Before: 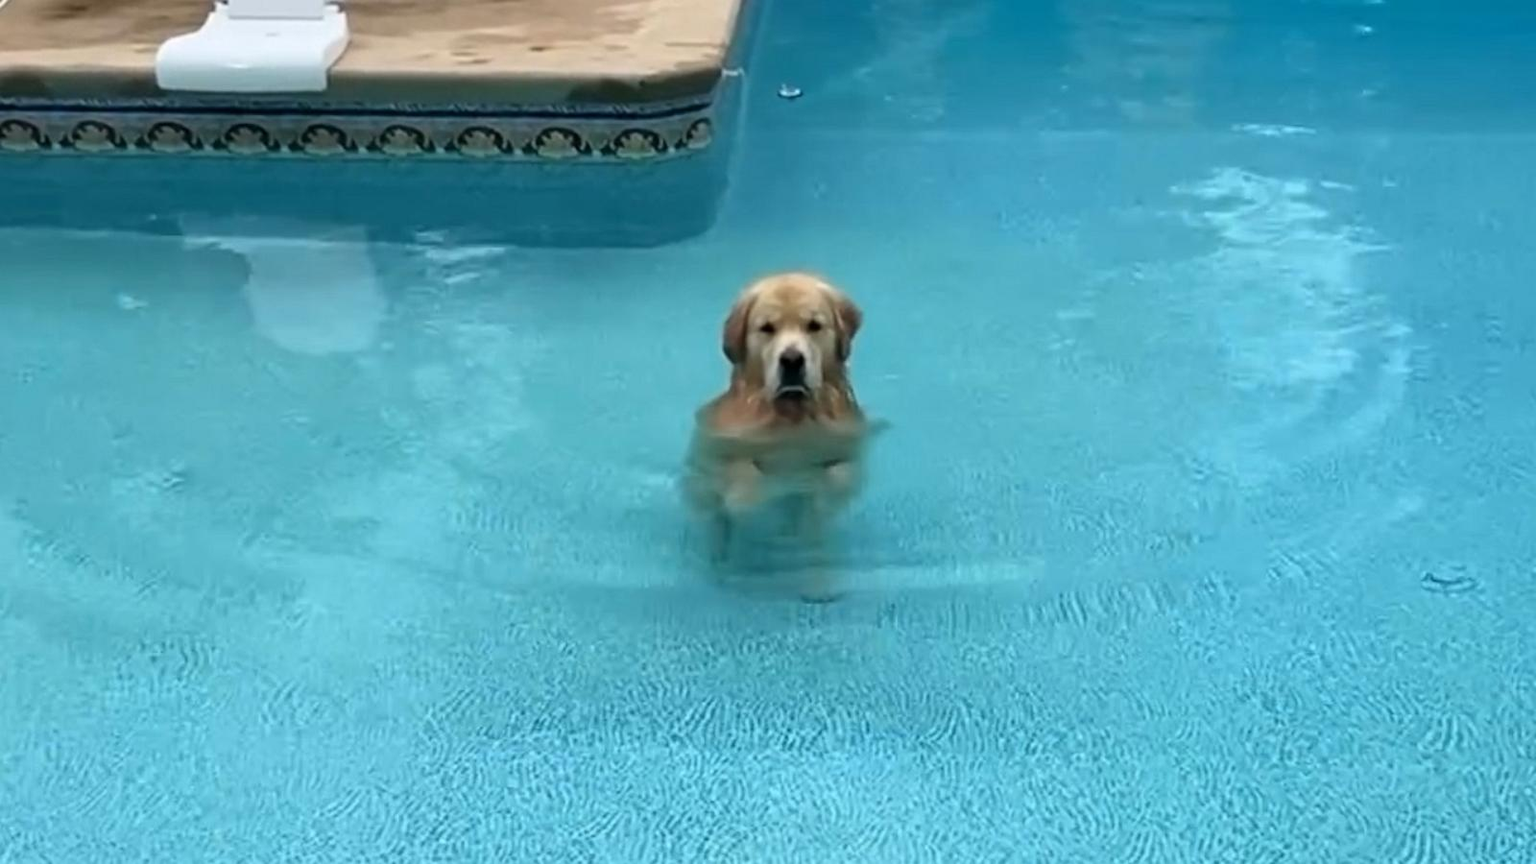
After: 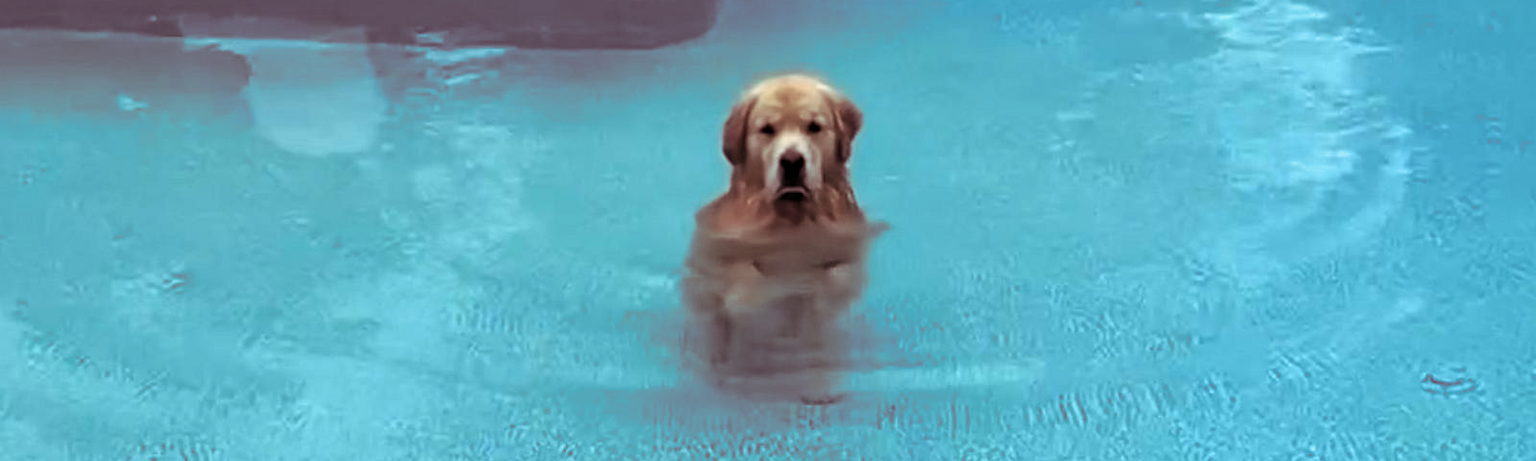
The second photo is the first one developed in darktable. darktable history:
split-toning: on, module defaults
tone equalizer: on, module defaults
crop and rotate: top 23.043%, bottom 23.437%
local contrast: highlights 100%, shadows 100%, detail 120%, midtone range 0.2
